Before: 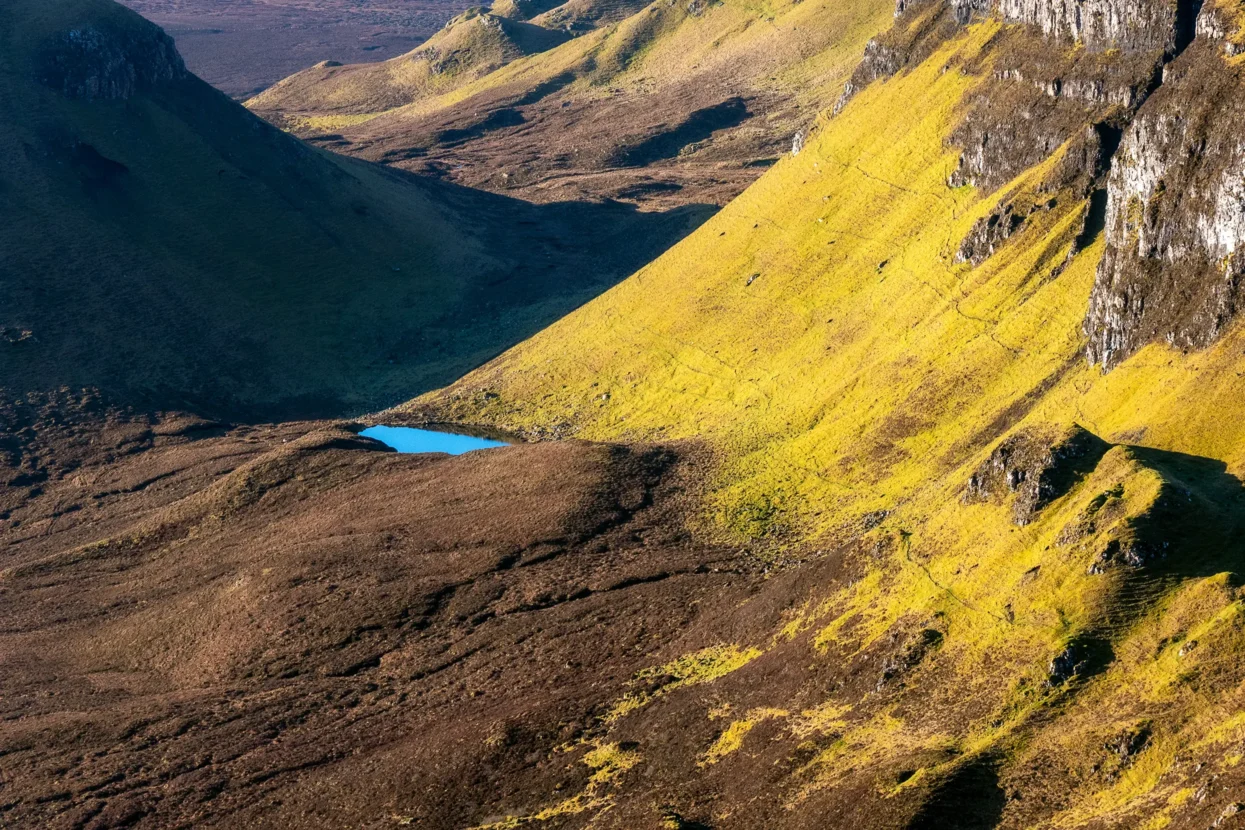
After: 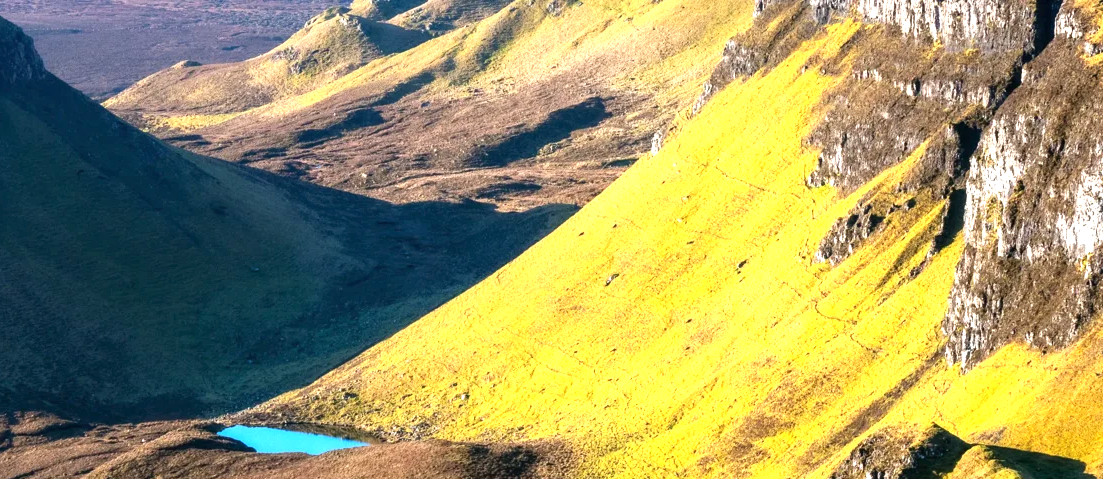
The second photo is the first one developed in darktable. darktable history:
crop and rotate: left 11.34%, bottom 42.284%
exposure: black level correction 0, exposure 0.889 EV, compensate highlight preservation false
